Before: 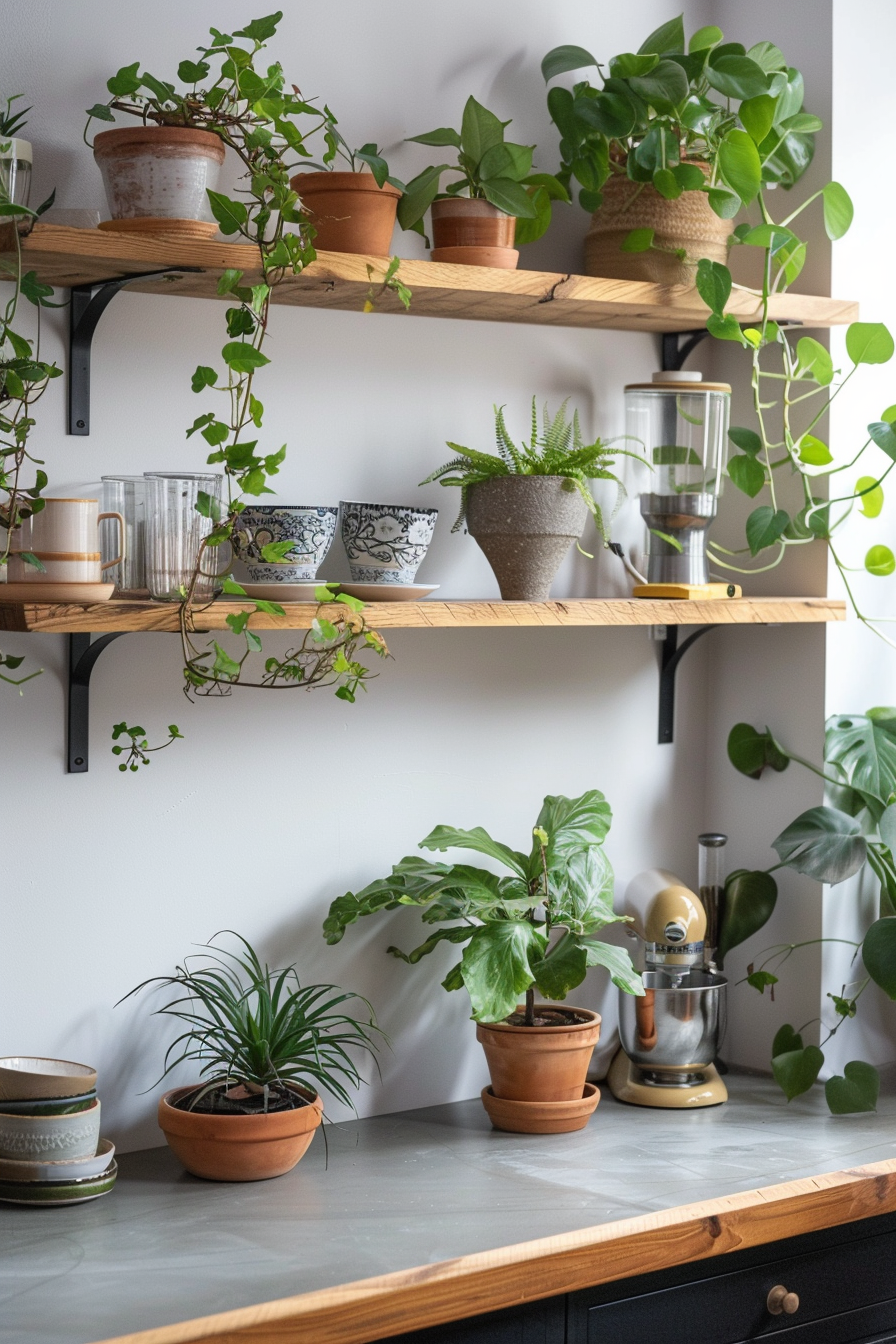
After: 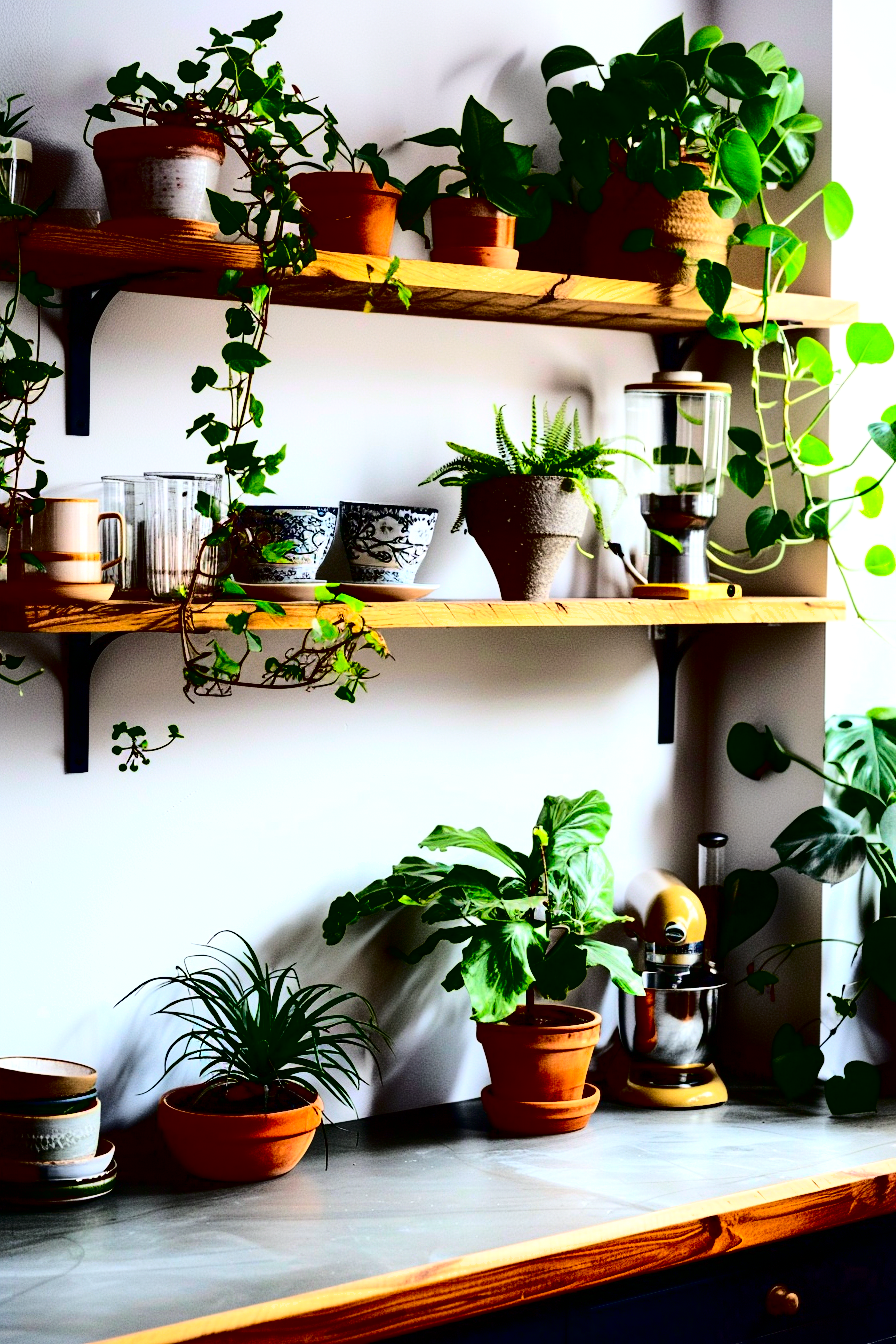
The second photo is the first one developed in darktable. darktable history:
contrast brightness saturation: contrast 0.762, brightness -0.987, saturation 0.984
shadows and highlights: shadows 9.28, white point adjustment 0.844, highlights -38.62
exposure: exposure 0.406 EV, compensate highlight preservation false
